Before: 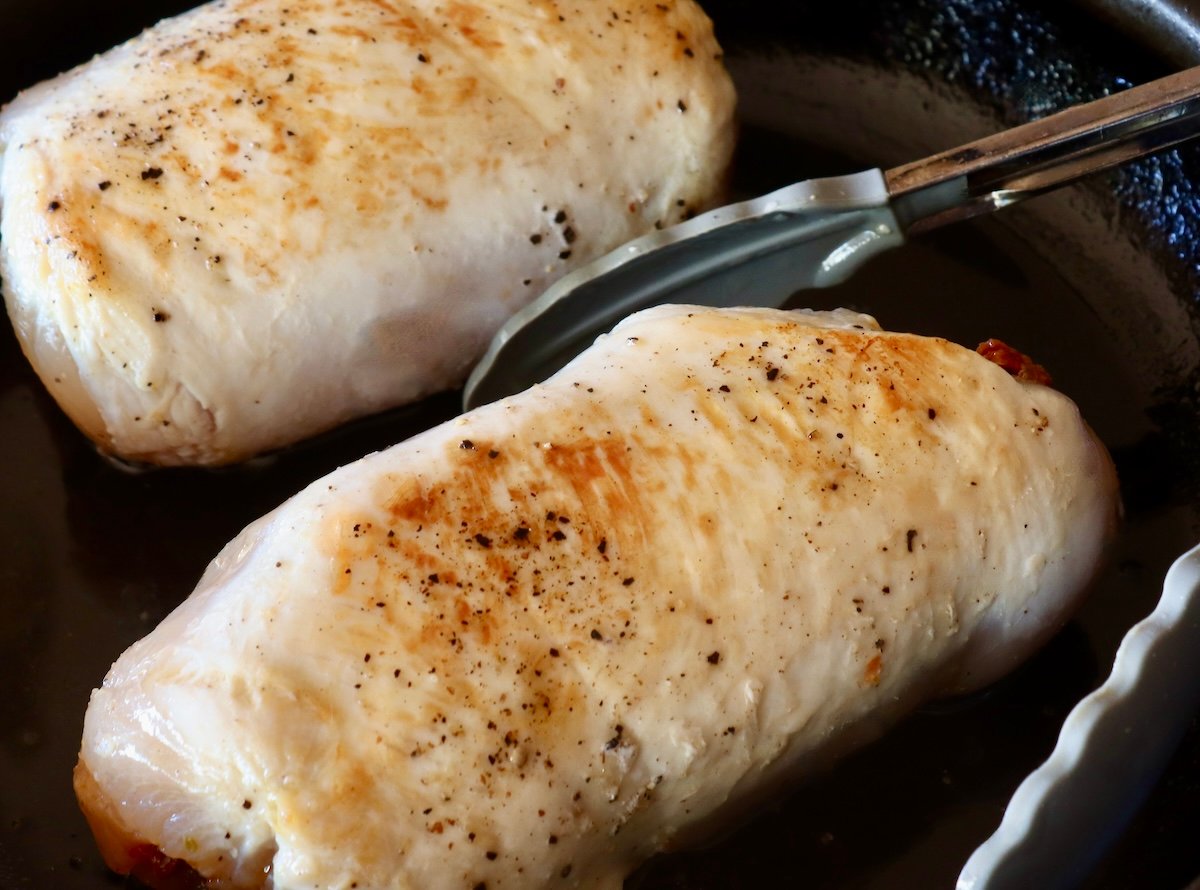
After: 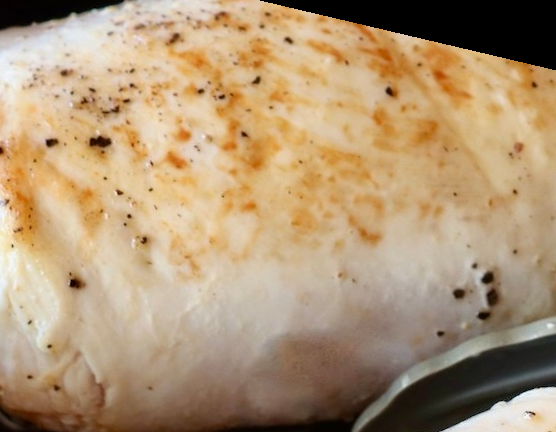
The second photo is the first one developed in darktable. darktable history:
rotate and perspective: rotation 13.27°, automatic cropping off
crop: left 15.452%, top 5.459%, right 43.956%, bottom 56.62%
